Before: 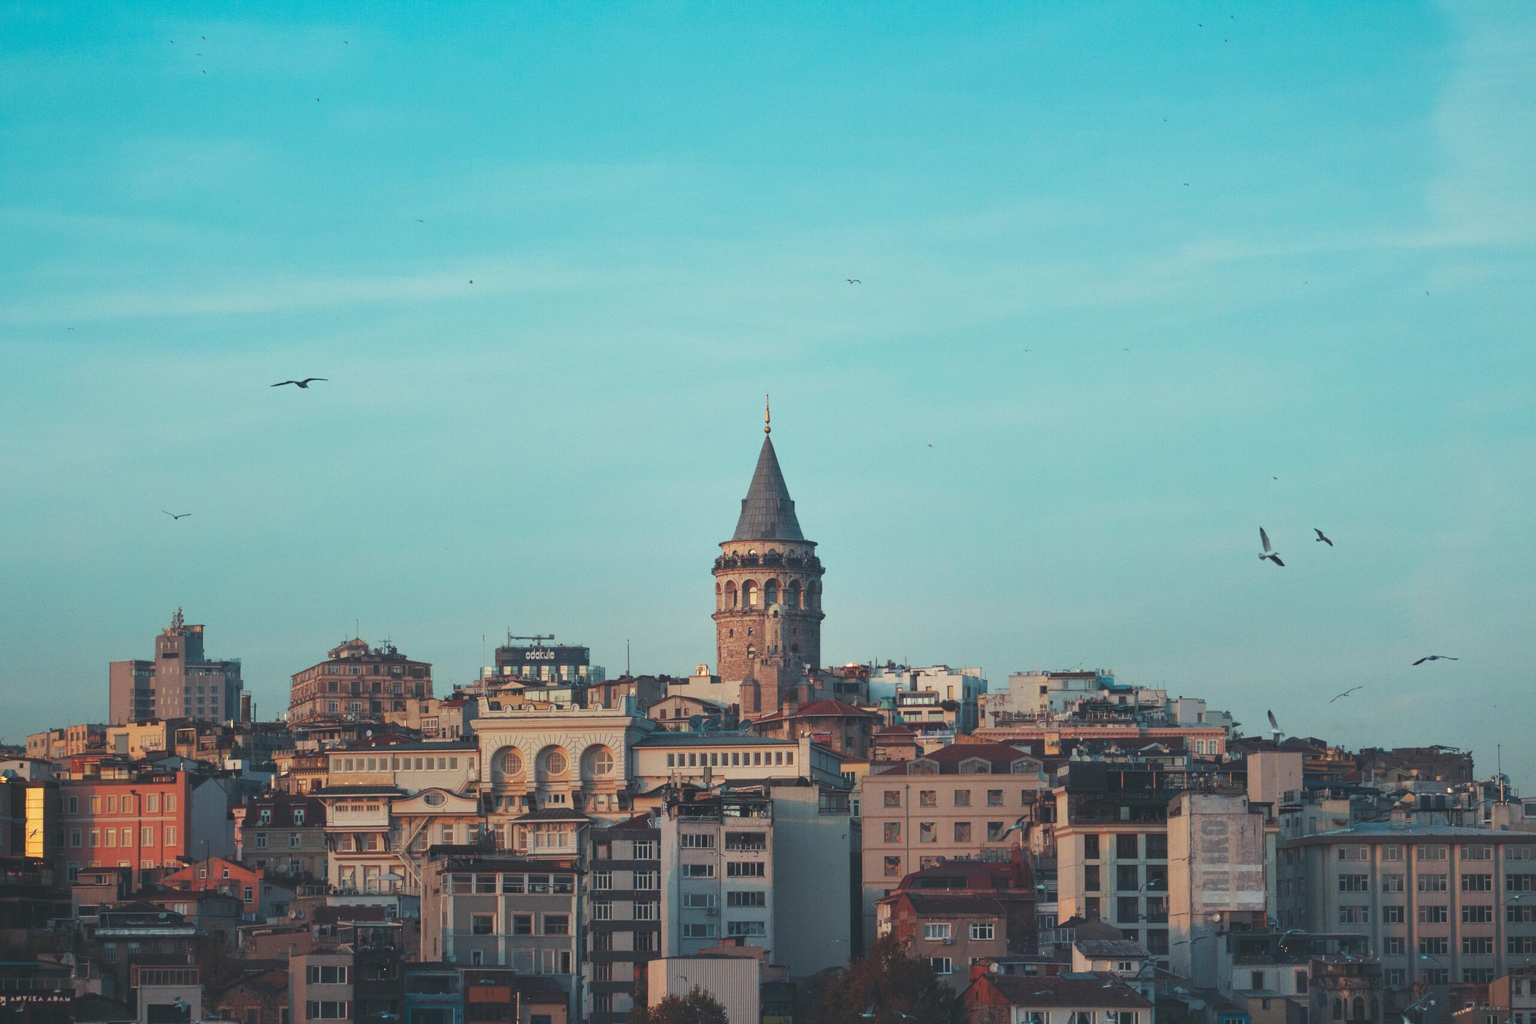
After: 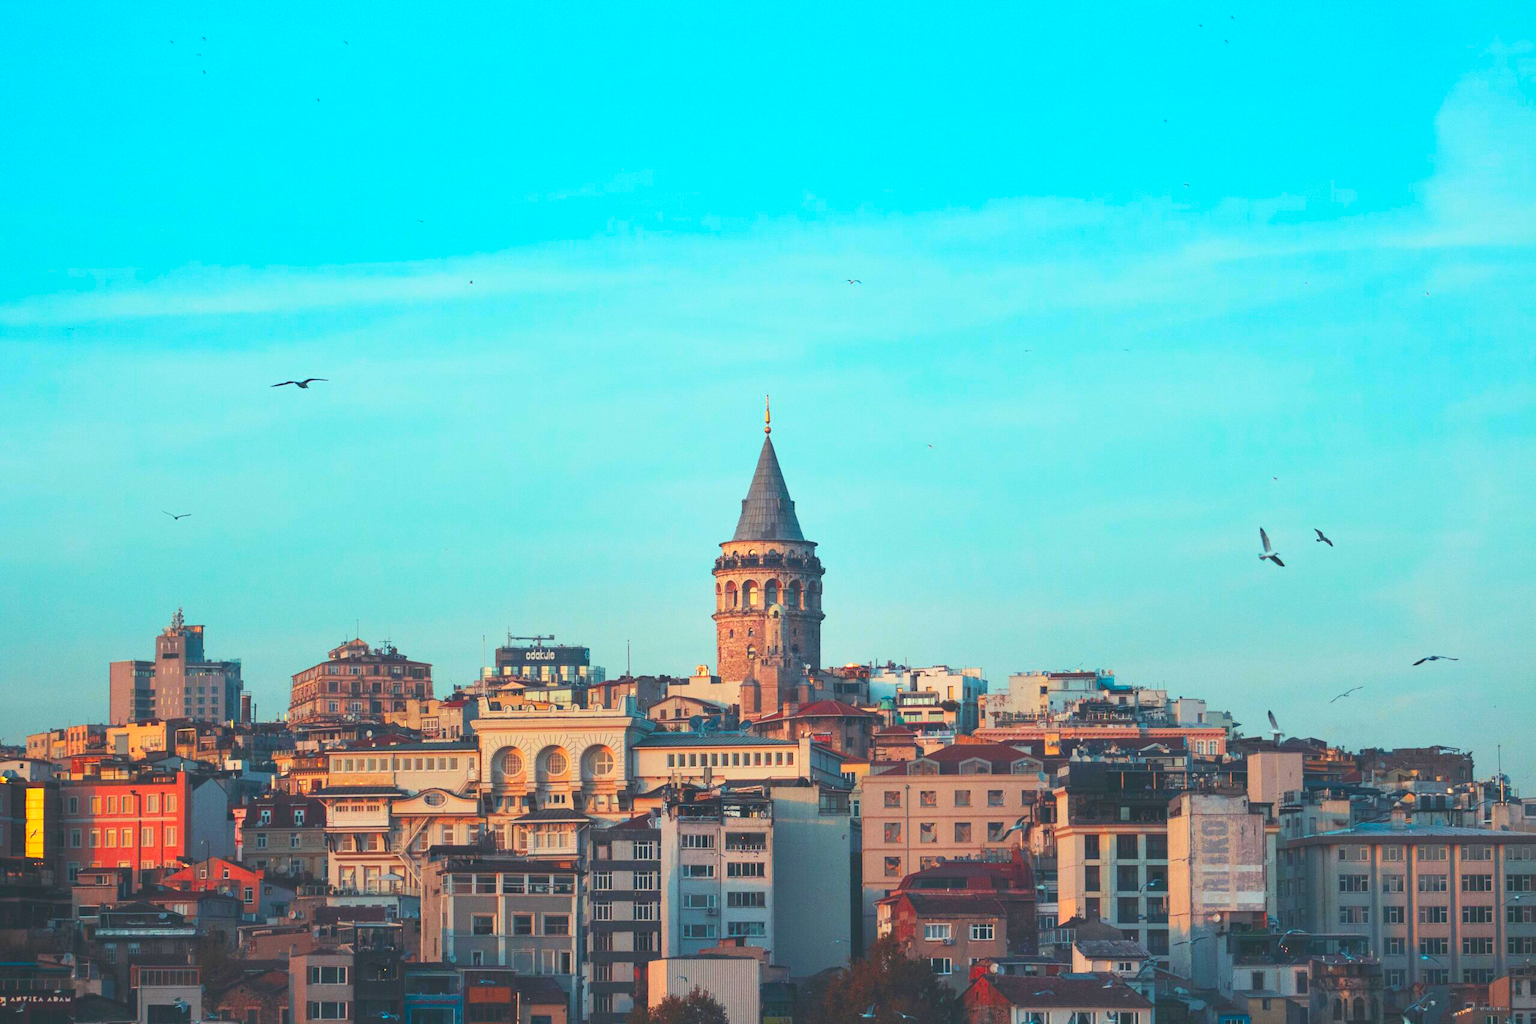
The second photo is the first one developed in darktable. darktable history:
contrast brightness saturation: contrast 0.205, brightness 0.192, saturation 0.787
